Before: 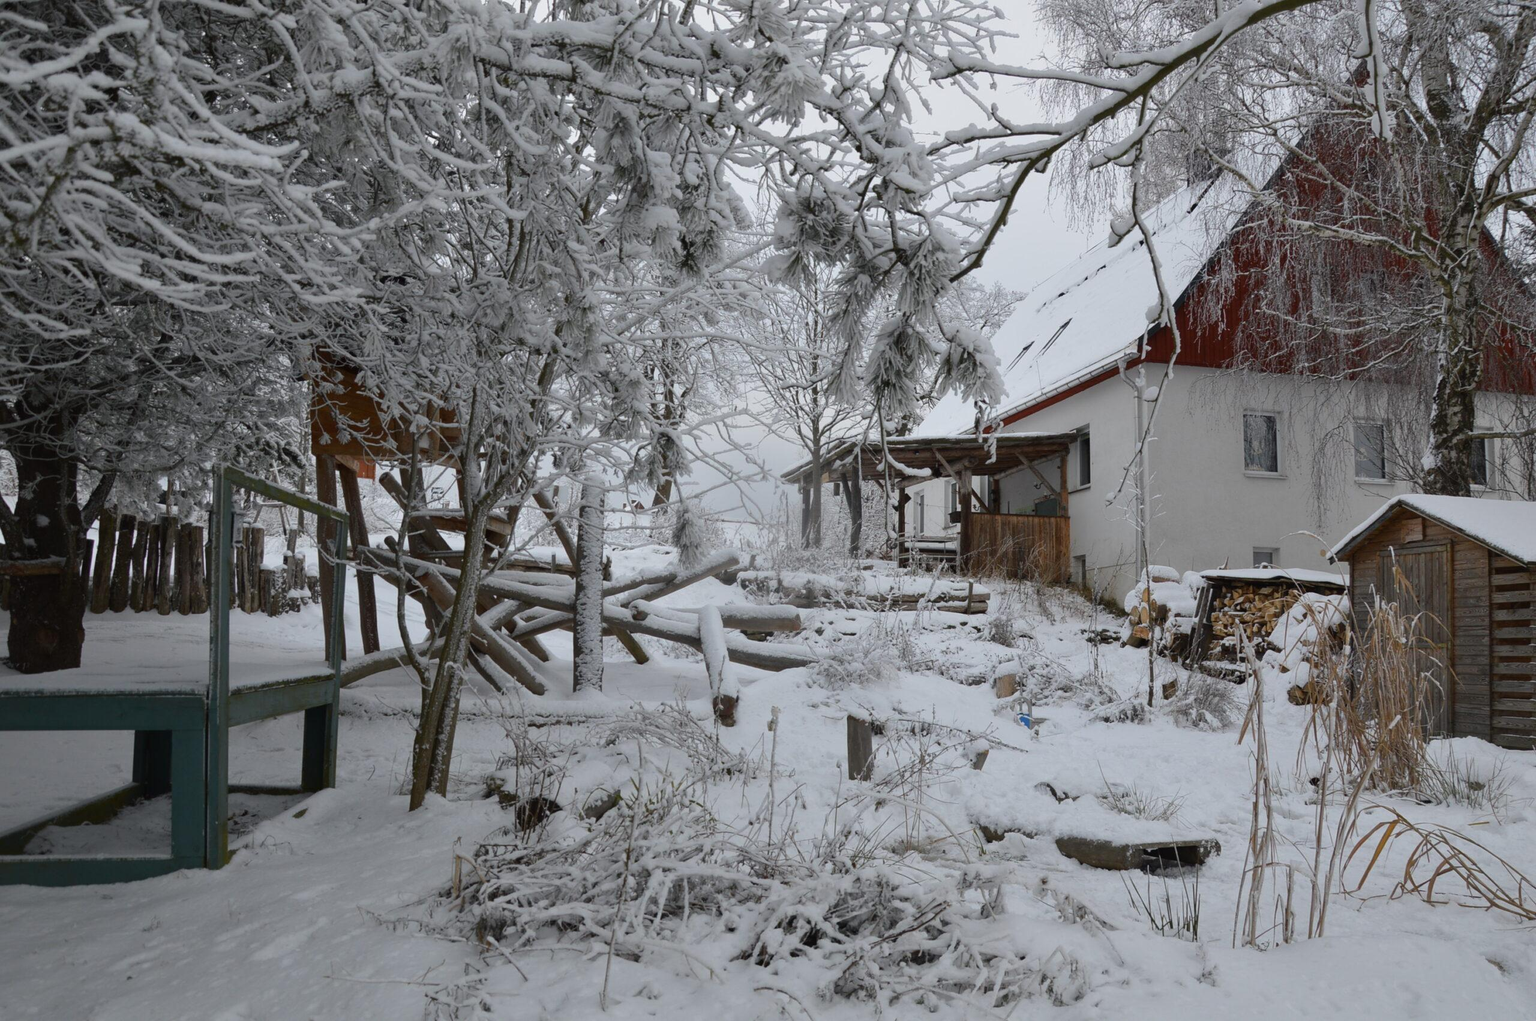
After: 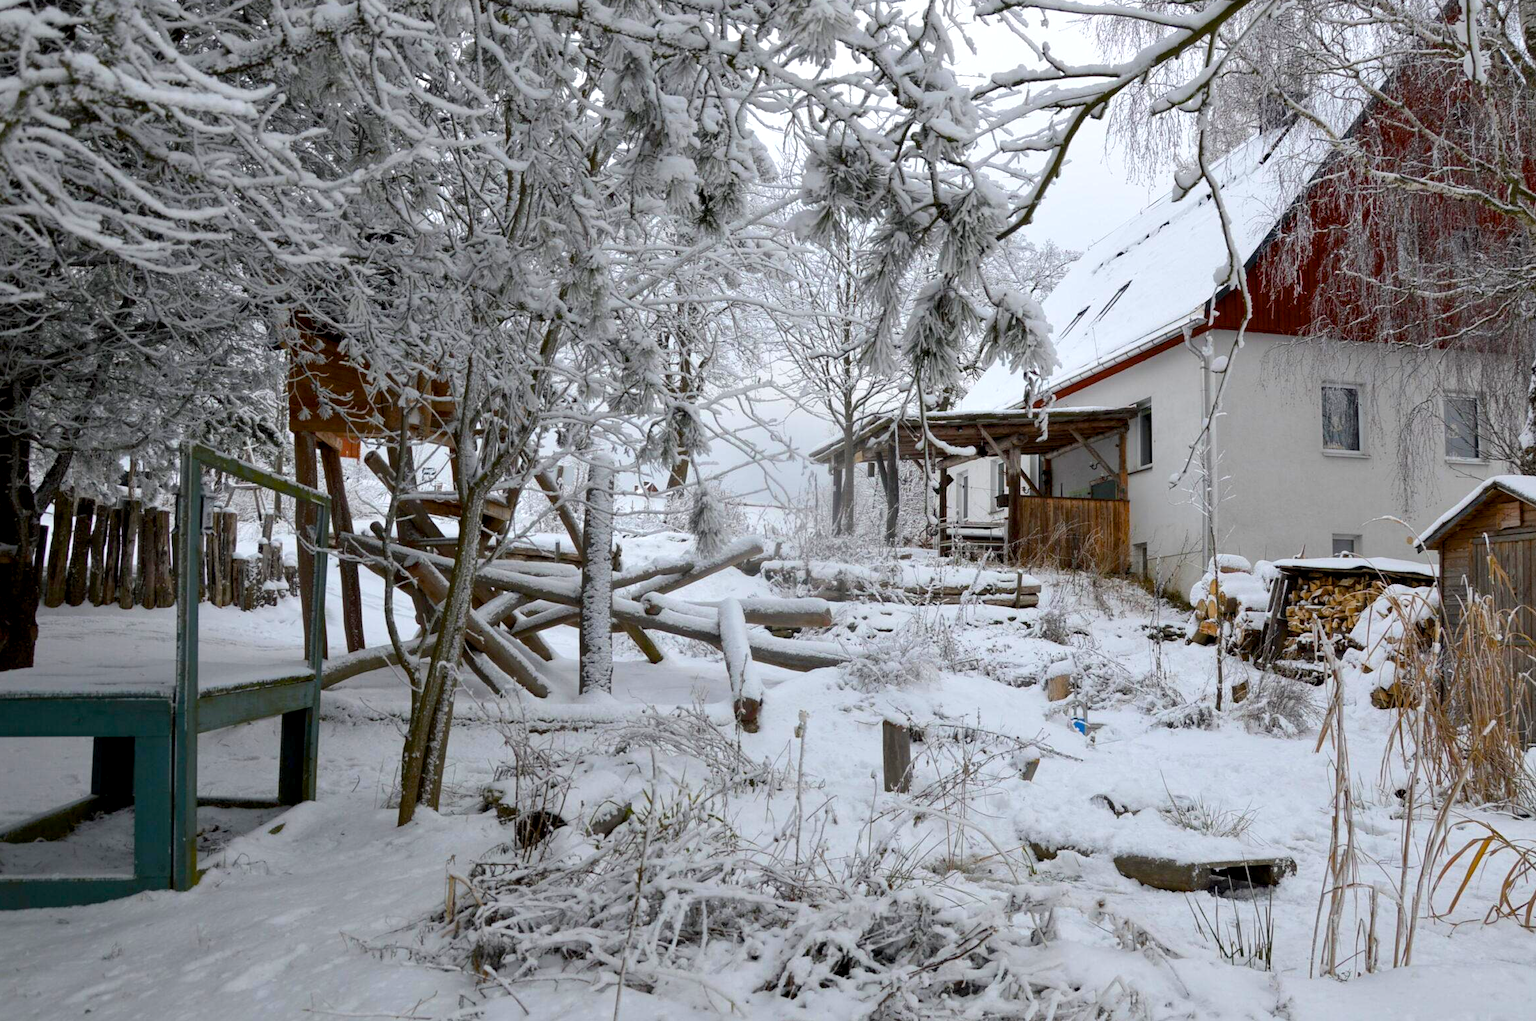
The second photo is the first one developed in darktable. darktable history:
crop: left 3.305%, top 6.436%, right 6.389%, bottom 3.258%
exposure: black level correction 0.005, exposure 0.417 EV, compensate highlight preservation false
color balance rgb: perceptual saturation grading › global saturation 25%, global vibrance 20%
local contrast: highlights 100%, shadows 100%, detail 120%, midtone range 0.2
